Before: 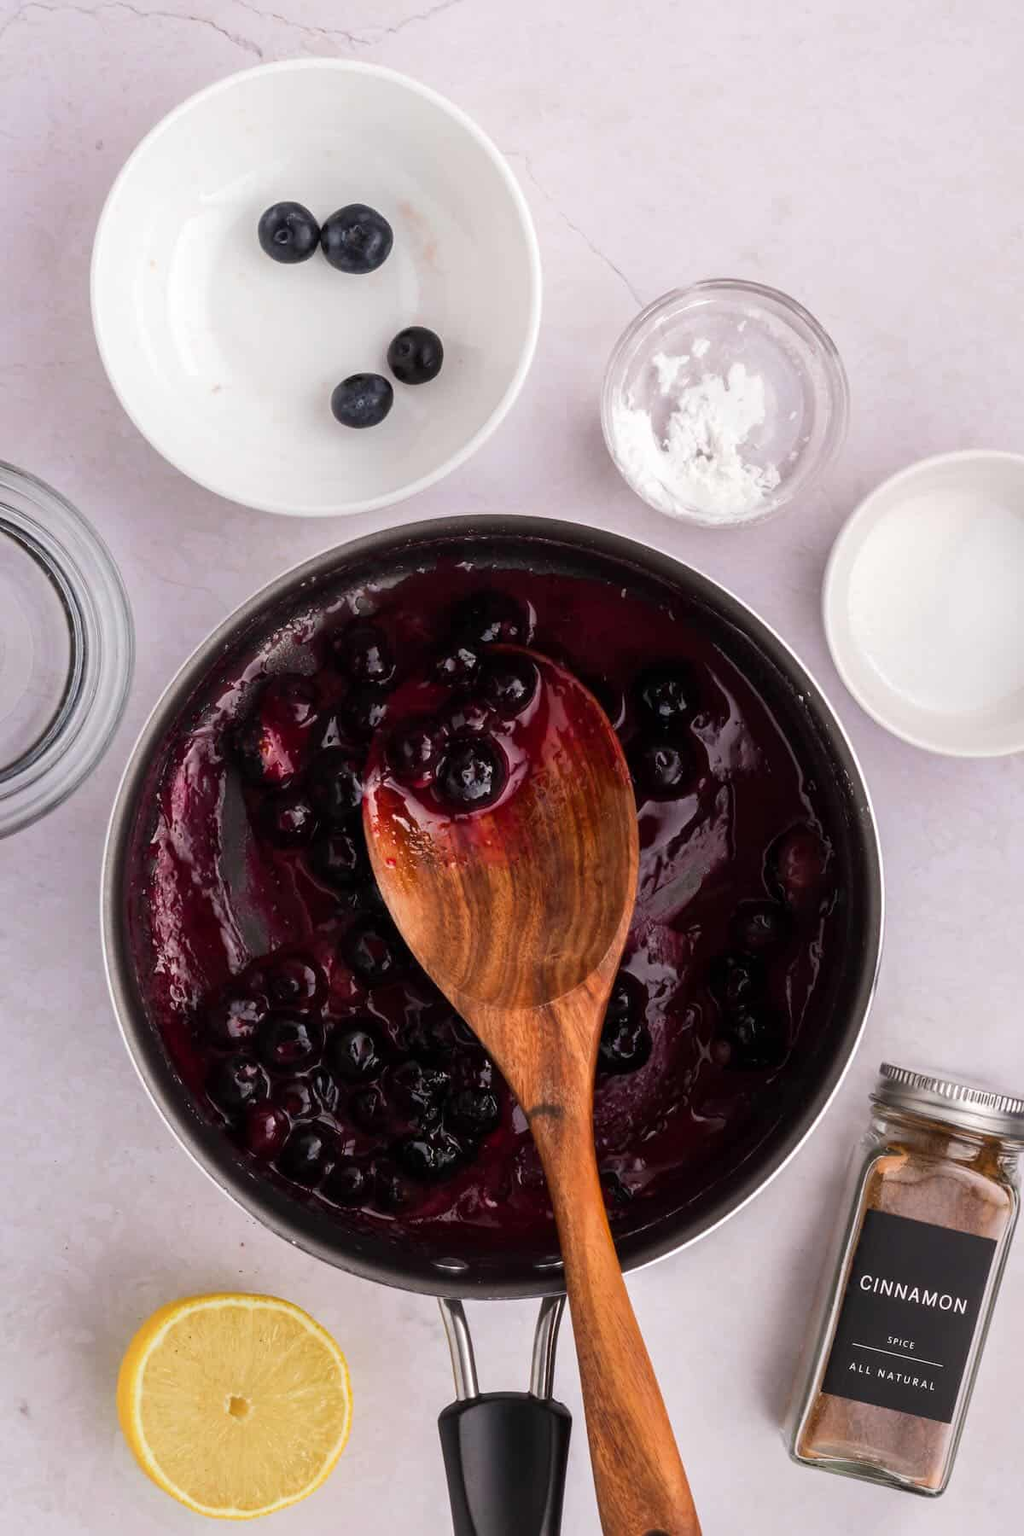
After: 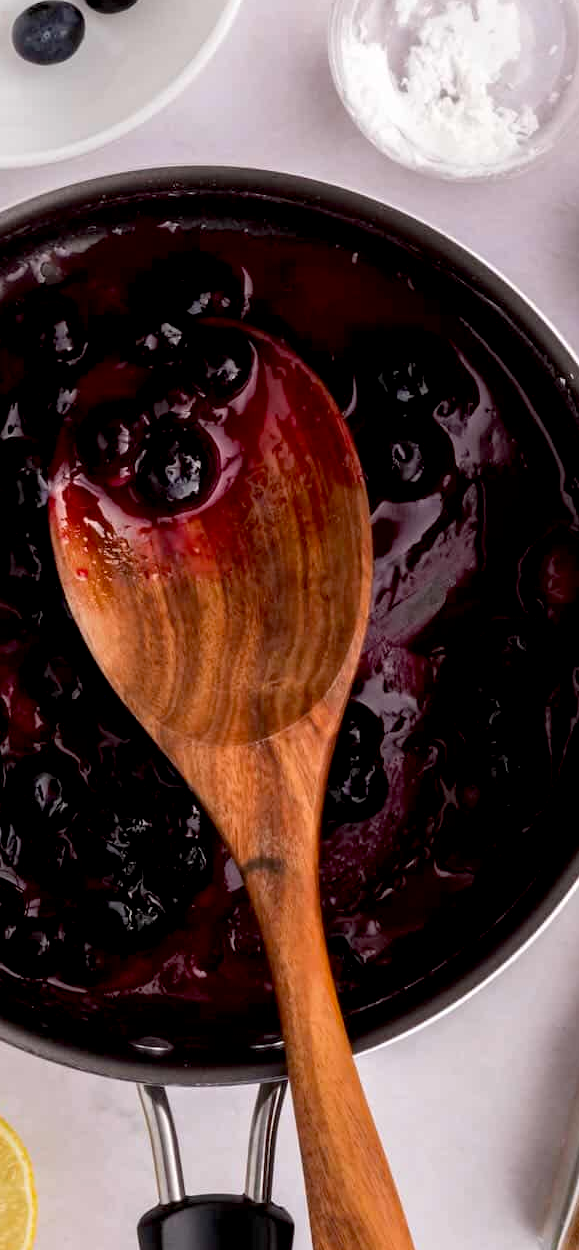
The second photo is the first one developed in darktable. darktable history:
crop: left 31.345%, top 24.308%, right 20.333%, bottom 6.226%
exposure: black level correction 0.01, exposure 0.015 EV, compensate highlight preservation false
